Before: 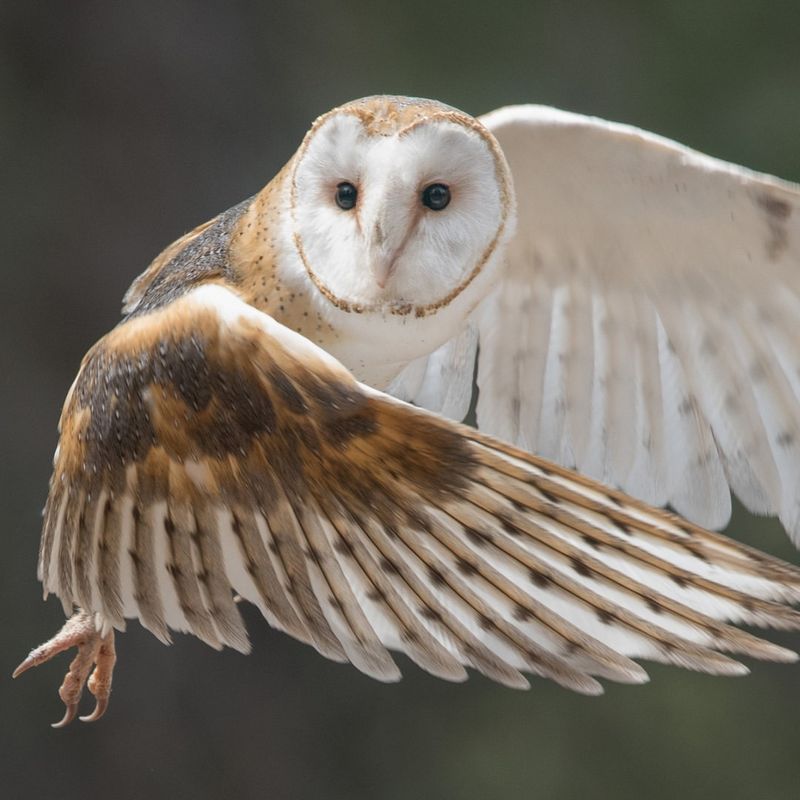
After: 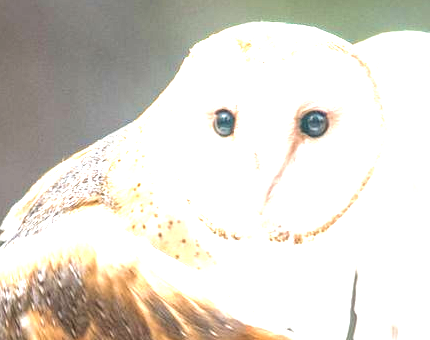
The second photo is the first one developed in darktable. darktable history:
local contrast: on, module defaults
crop: left 15.254%, top 9.226%, right 30.906%, bottom 48.227%
exposure: black level correction 0, exposure 2.127 EV, compensate highlight preservation false
velvia: on, module defaults
